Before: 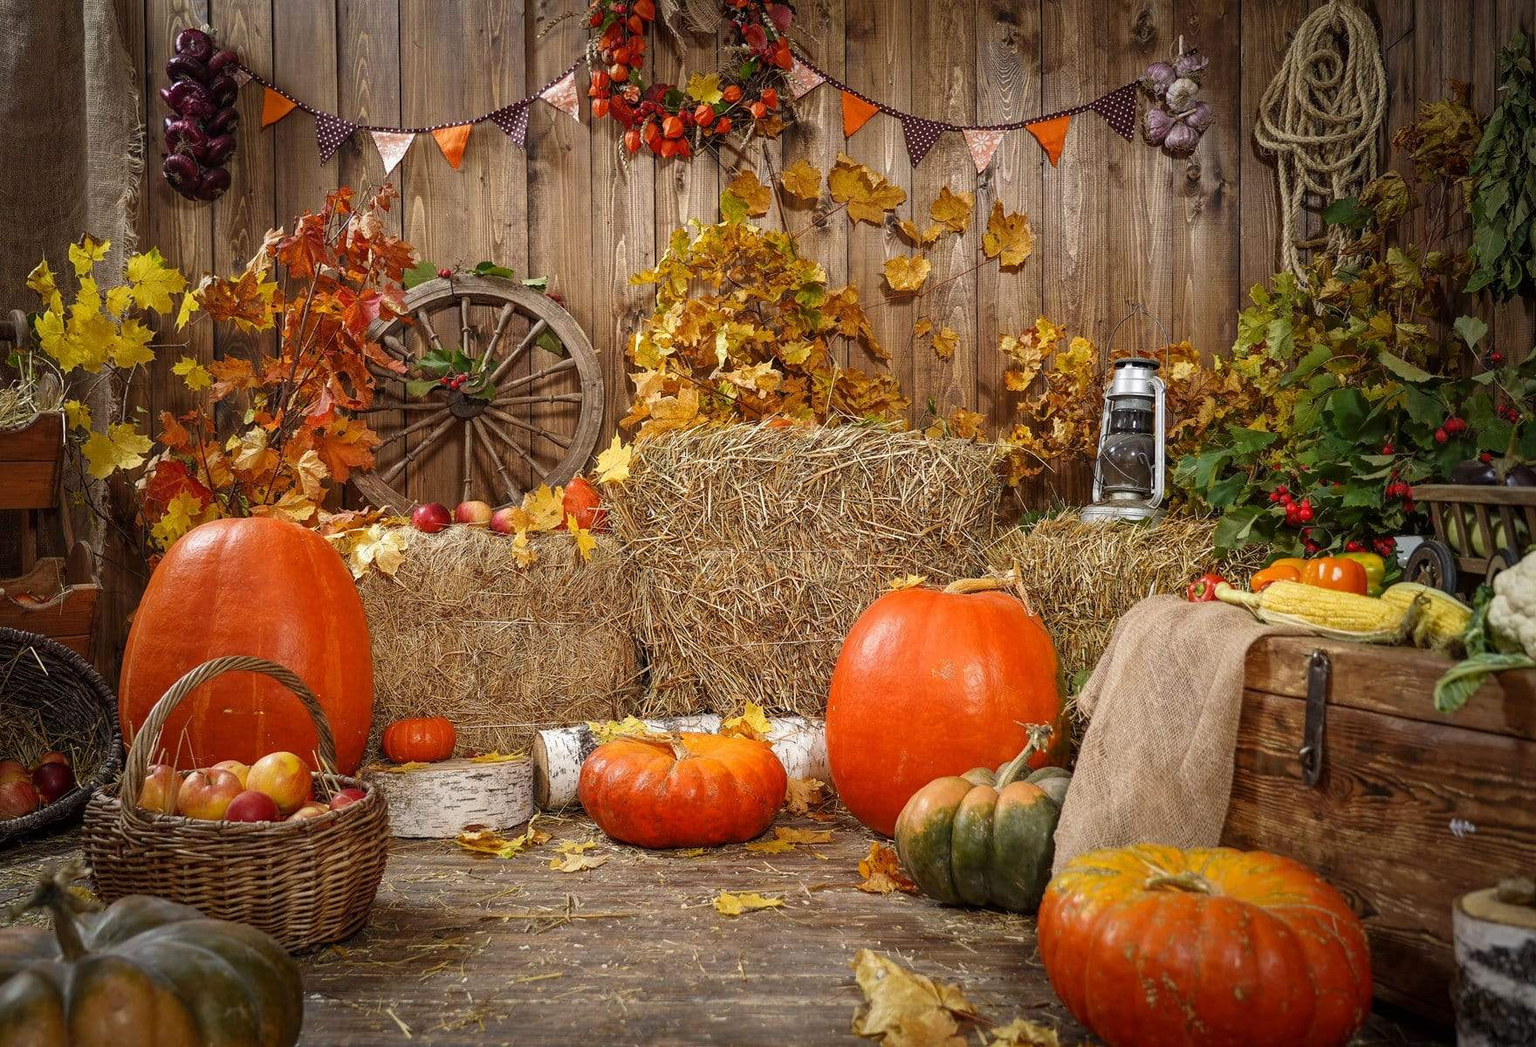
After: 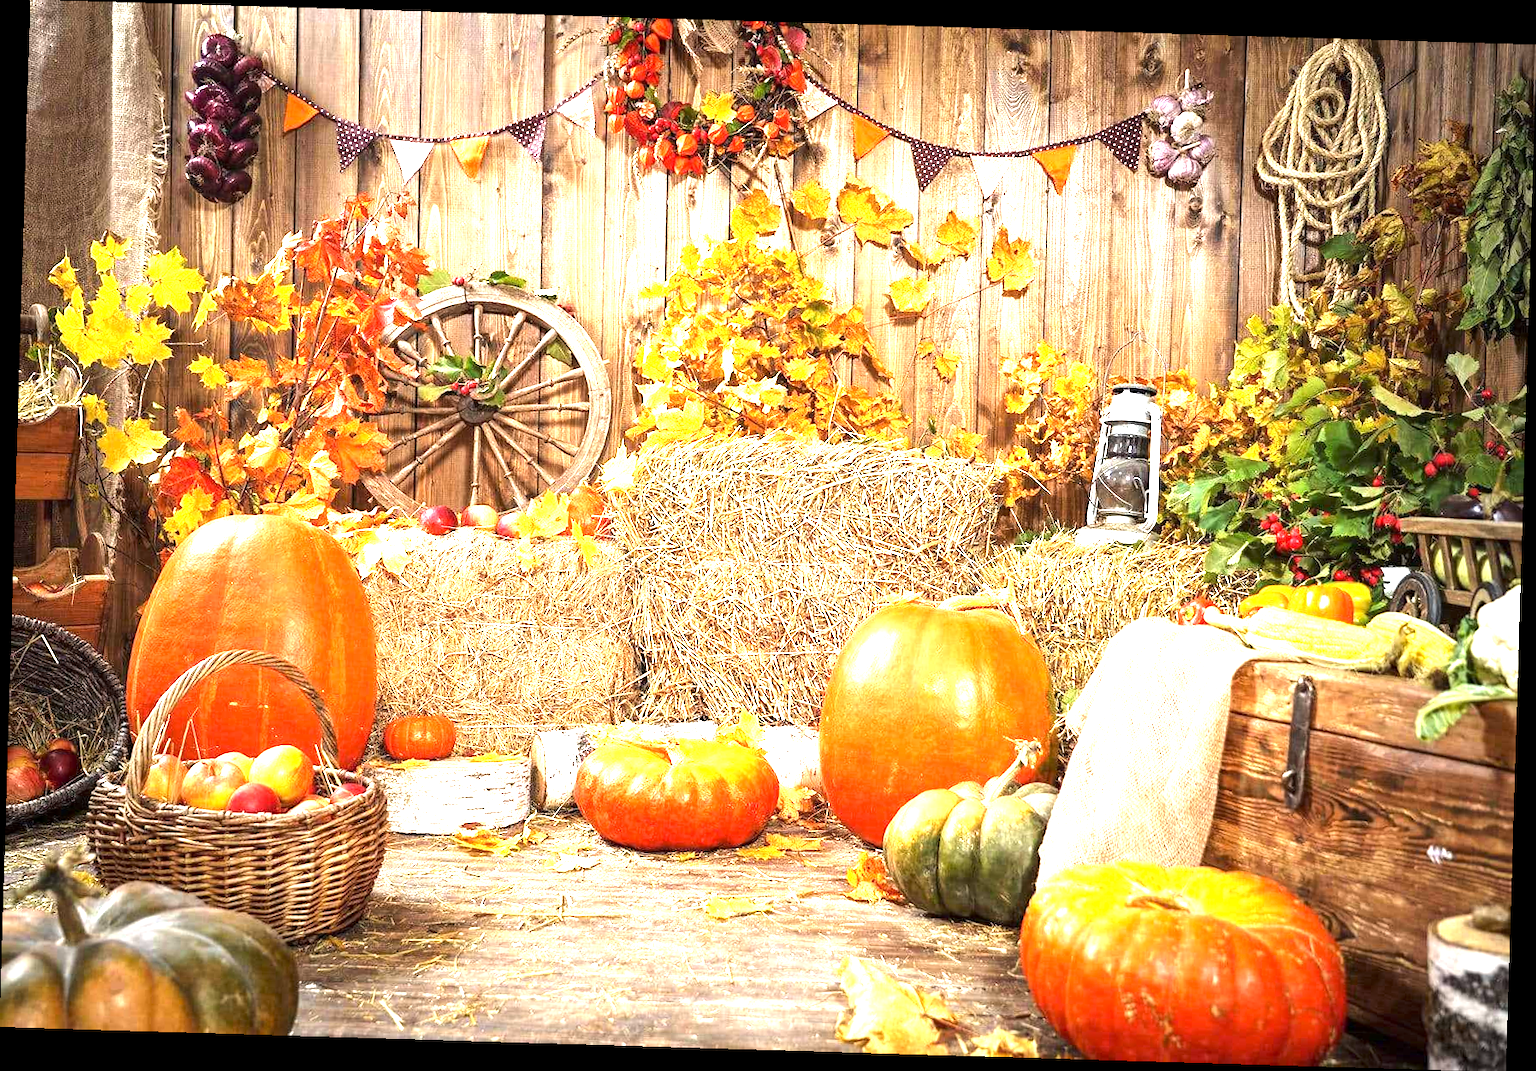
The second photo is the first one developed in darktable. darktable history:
rotate and perspective: rotation 1.72°, automatic cropping off
exposure: exposure 2.04 EV, compensate highlight preservation false
tone equalizer: -8 EV -0.417 EV, -7 EV -0.389 EV, -6 EV -0.333 EV, -5 EV -0.222 EV, -3 EV 0.222 EV, -2 EV 0.333 EV, -1 EV 0.389 EV, +0 EV 0.417 EV, edges refinement/feathering 500, mask exposure compensation -1.57 EV, preserve details no
